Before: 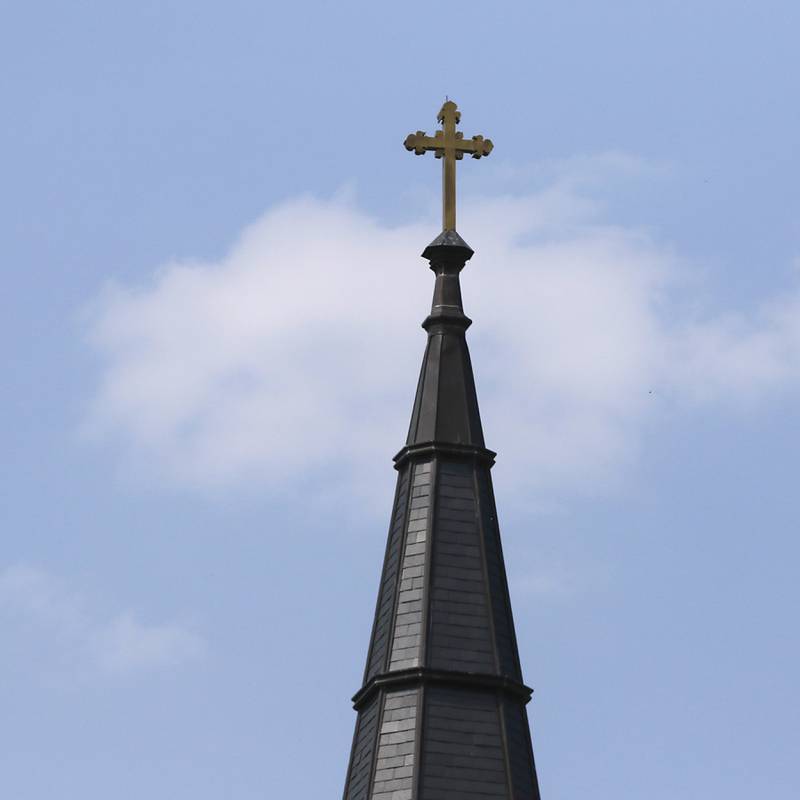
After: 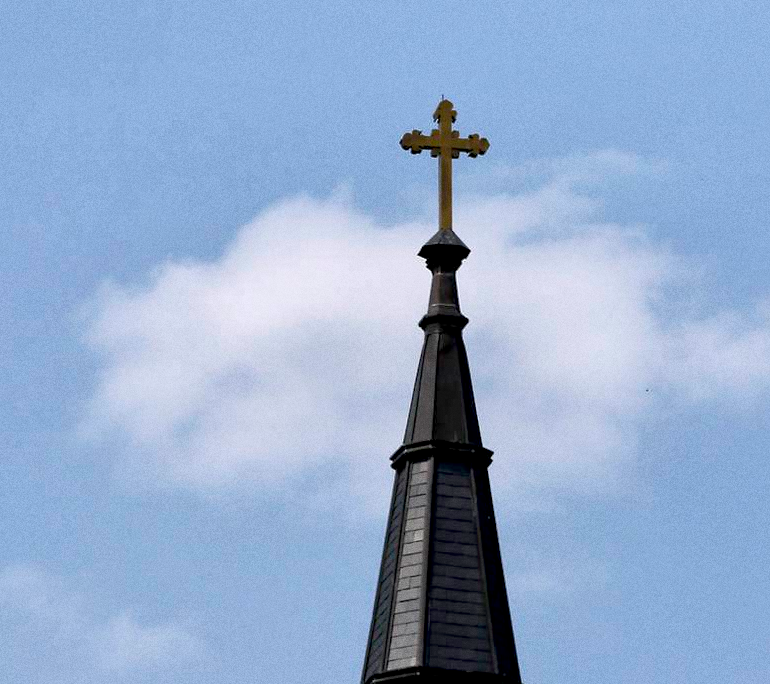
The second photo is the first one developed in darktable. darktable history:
local contrast: mode bilateral grid, contrast 20, coarseness 50, detail 171%, midtone range 0.2
color balance rgb: shadows fall-off 101%, linear chroma grading › mid-tones 7.63%, perceptual saturation grading › mid-tones 11.68%, mask middle-gray fulcrum 22.45%, global vibrance 10.11%, saturation formula JzAzBz (2021)
exposure: black level correction 0.012, compensate highlight preservation false
grain: coarseness 0.09 ISO
crop and rotate: angle 0.2°, left 0.275%, right 3.127%, bottom 14.18%
